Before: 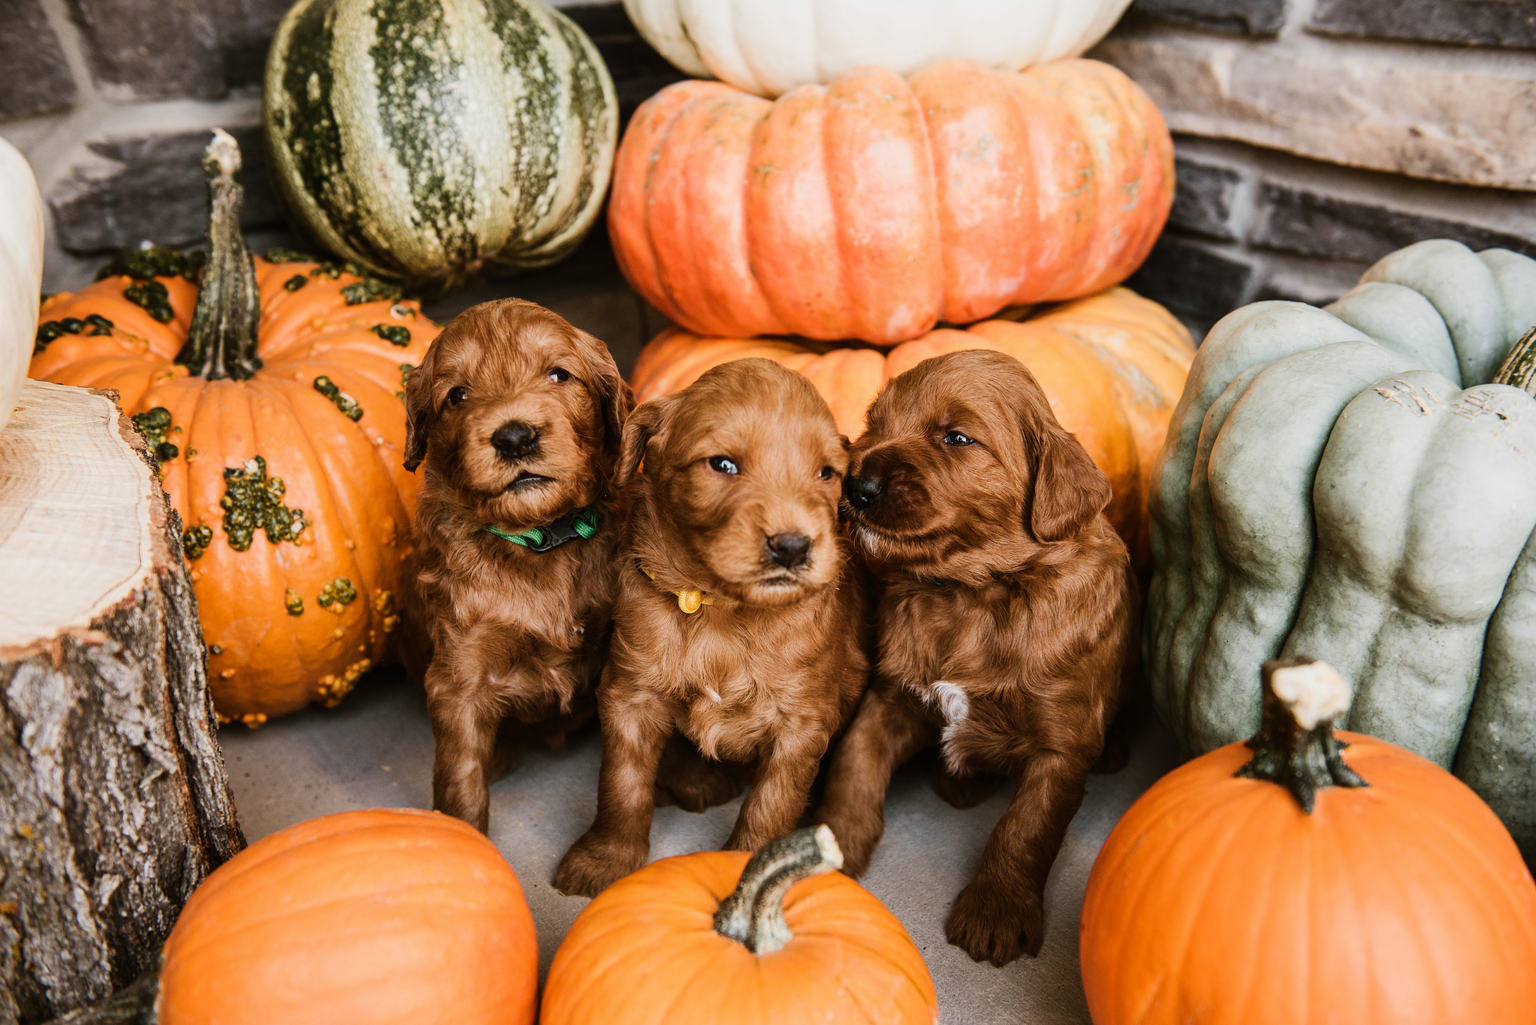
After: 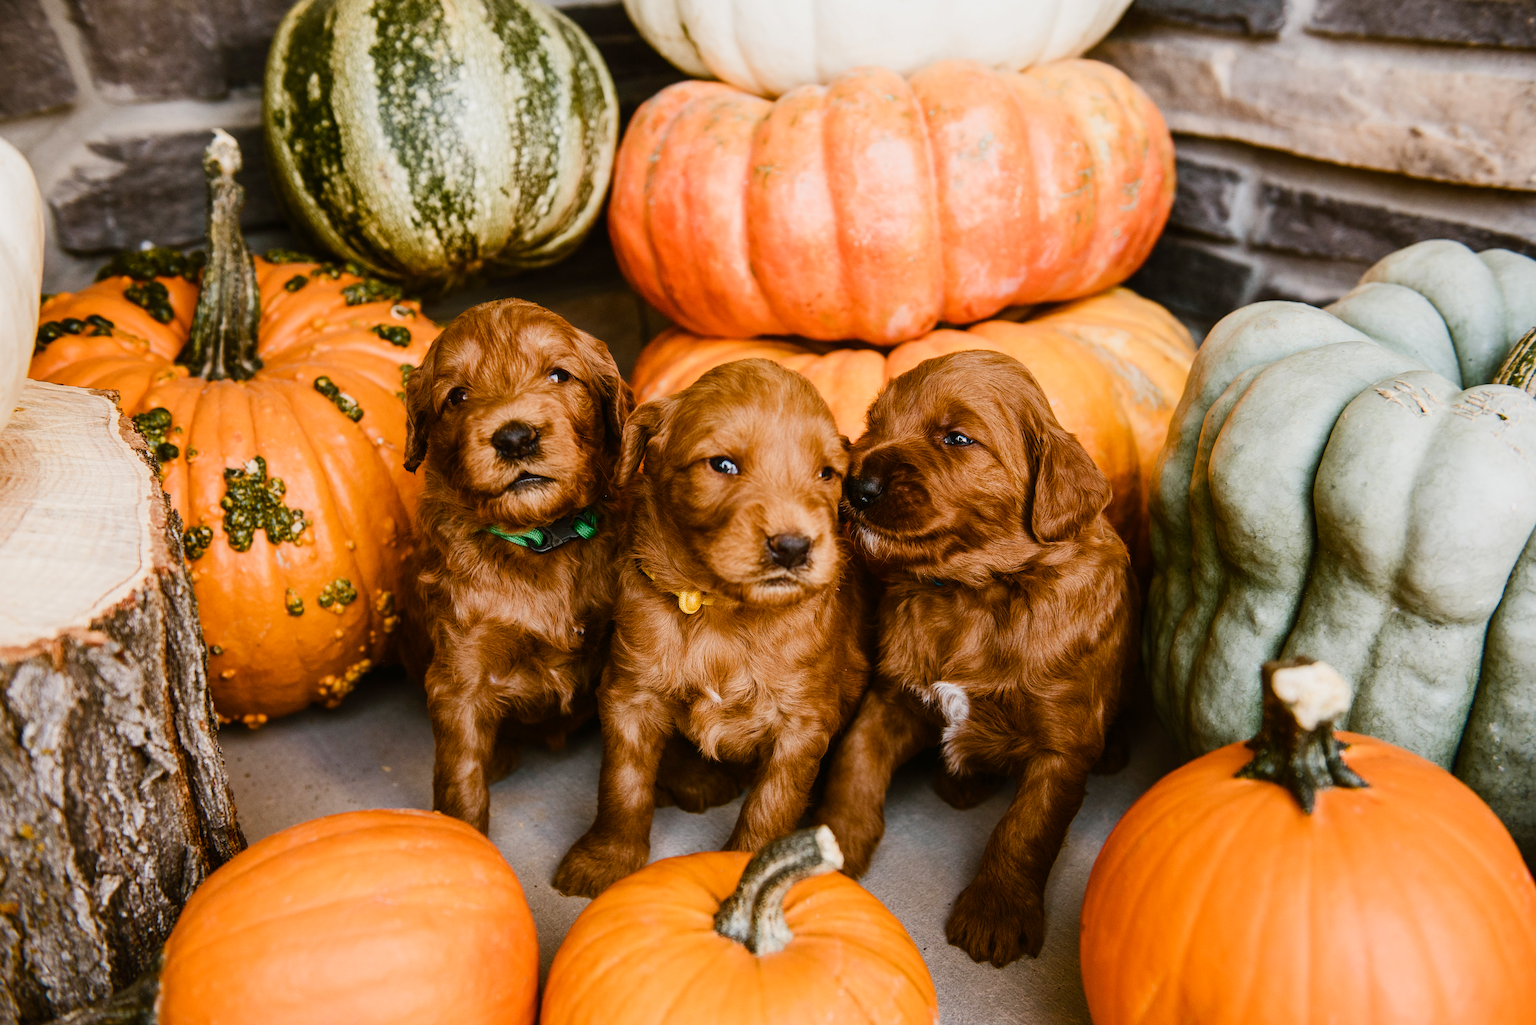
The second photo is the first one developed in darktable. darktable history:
color balance rgb: perceptual saturation grading › global saturation 20%, perceptual saturation grading › highlights -25.296%, perceptual saturation grading › shadows 25.609%, global vibrance 20%
